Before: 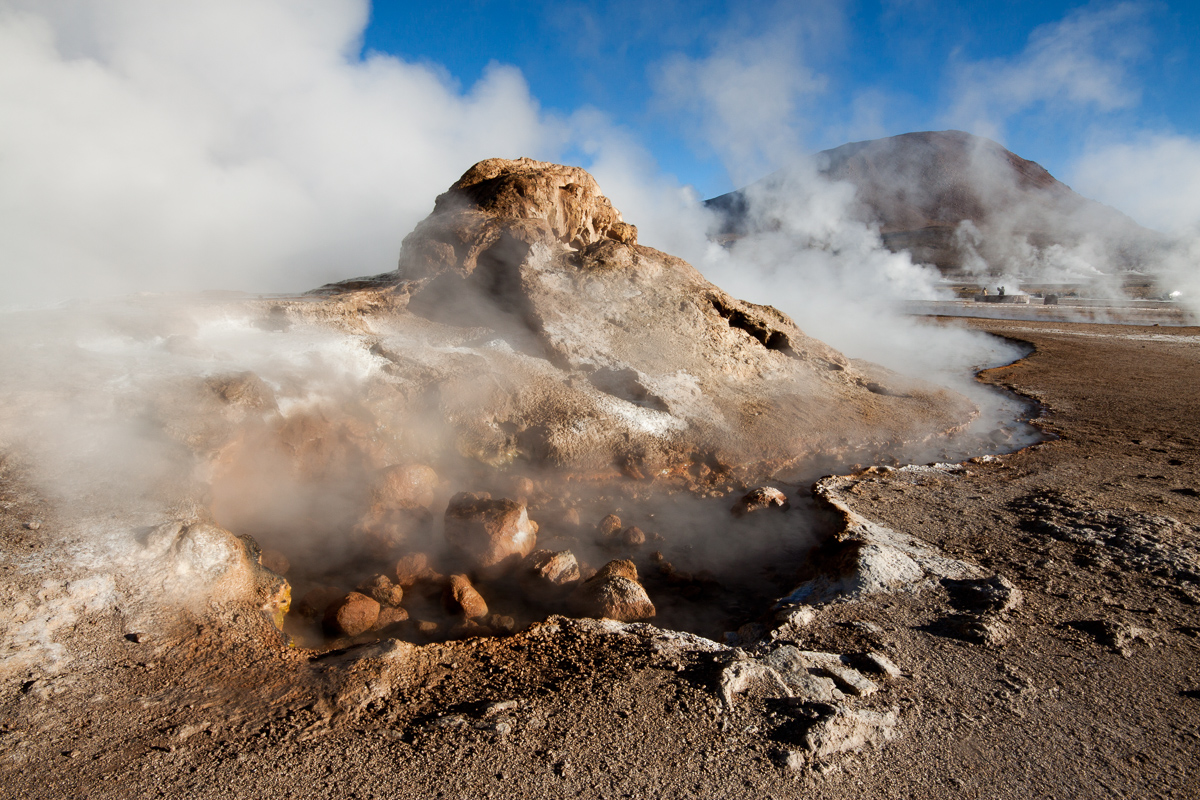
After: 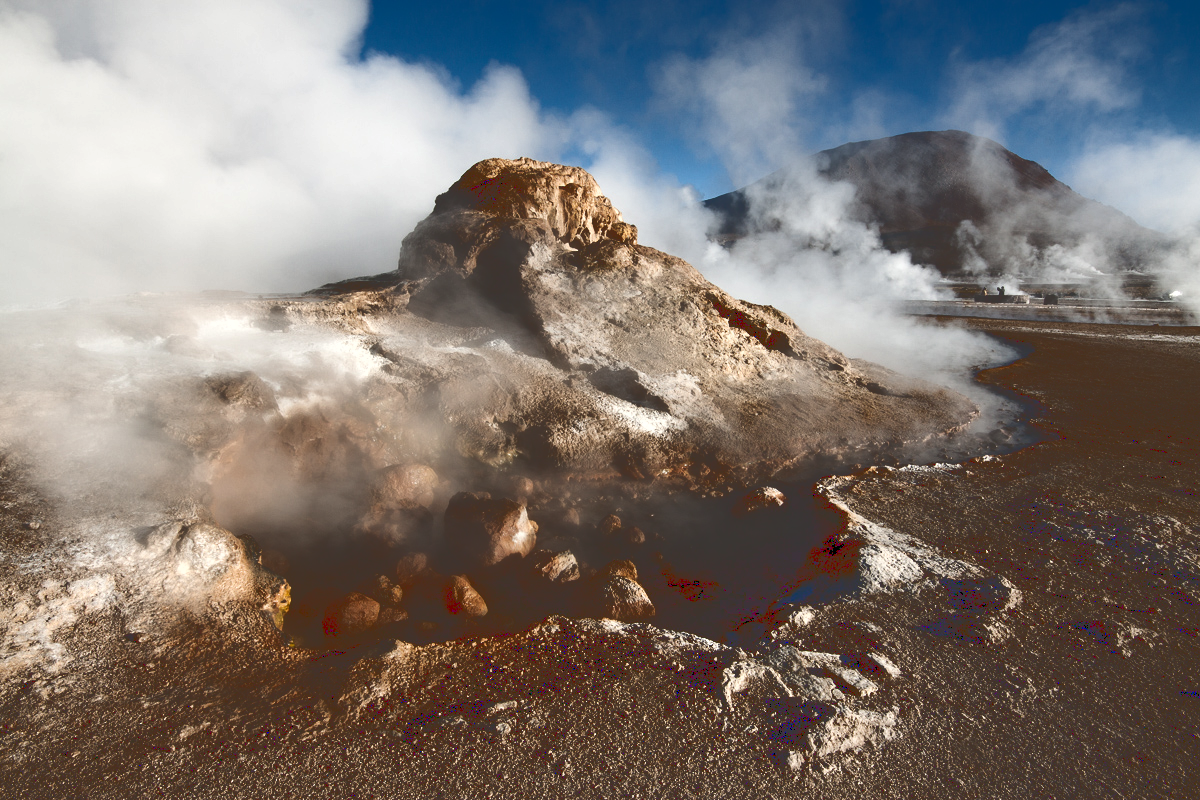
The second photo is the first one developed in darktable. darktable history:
base curve: curves: ch0 [(0, 0.036) (0.083, 0.04) (0.804, 1)]
